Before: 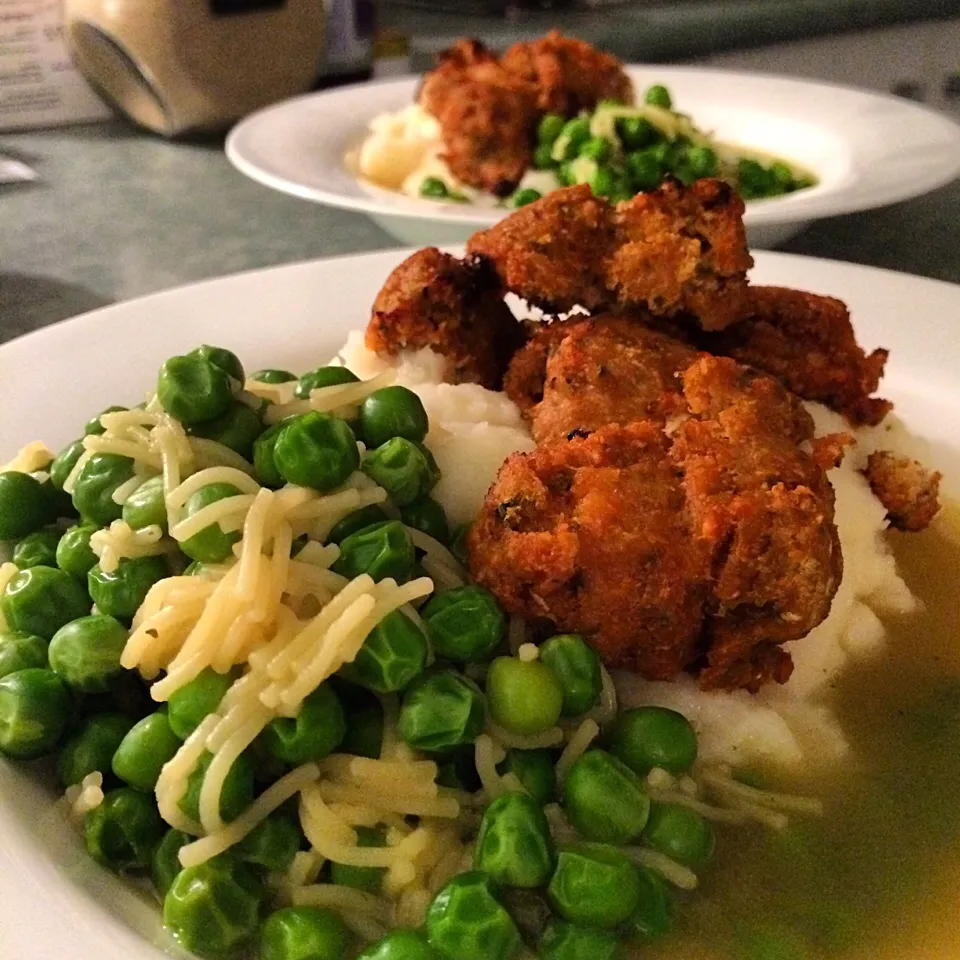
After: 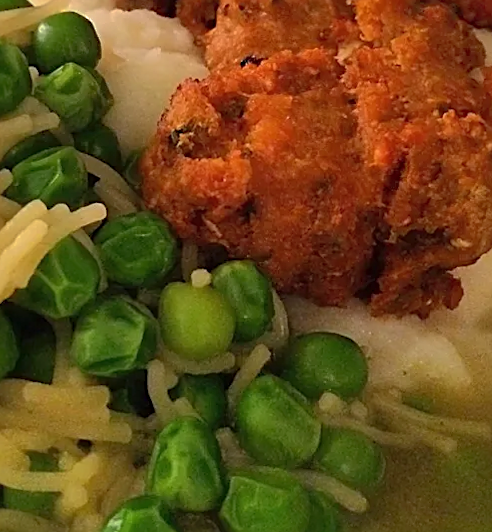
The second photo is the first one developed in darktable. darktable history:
crop: left 34.479%, top 38.822%, right 13.718%, bottom 5.172%
sharpen: on, module defaults
shadows and highlights: on, module defaults
rotate and perspective: rotation 0.174°, lens shift (vertical) 0.013, lens shift (horizontal) 0.019, shear 0.001, automatic cropping original format, crop left 0.007, crop right 0.991, crop top 0.016, crop bottom 0.997
